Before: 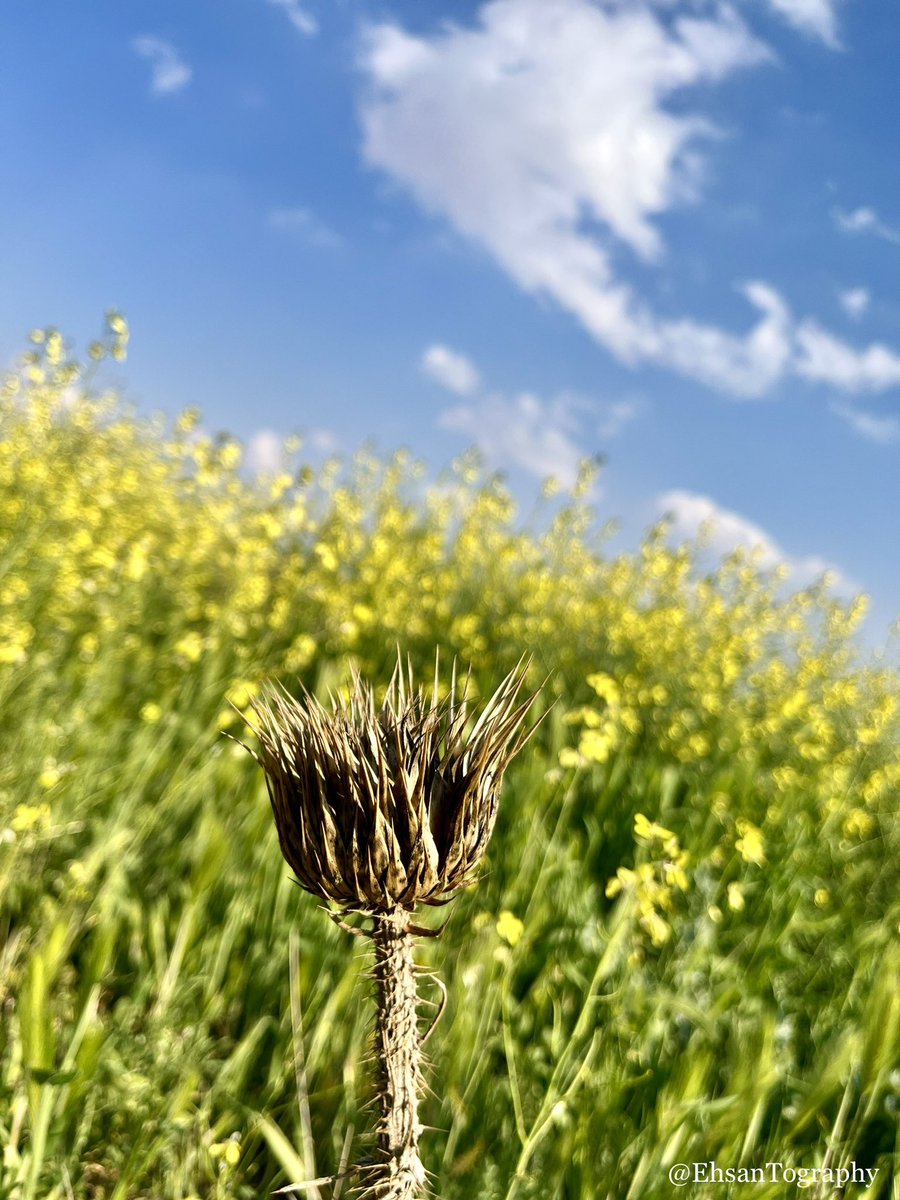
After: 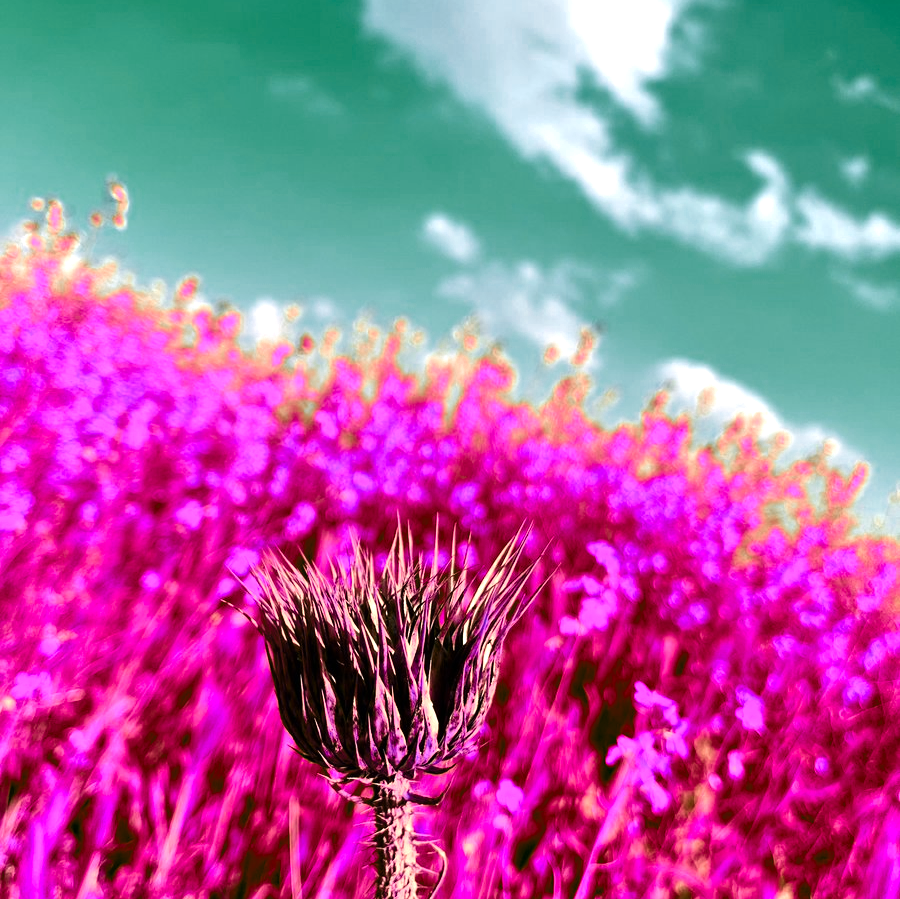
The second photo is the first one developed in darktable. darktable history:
color zones: curves: ch0 [(0.826, 0.353)]; ch1 [(0.242, 0.647) (0.889, 0.342)]; ch2 [(0.246, 0.089) (0.969, 0.068)]
crop: top 11.065%, bottom 13.966%
tone equalizer: -8 EV -0.727 EV, -7 EV -0.721 EV, -6 EV -0.563 EV, -5 EV -0.417 EV, -3 EV 0.365 EV, -2 EV 0.6 EV, -1 EV 0.675 EV, +0 EV 0.777 EV, edges refinement/feathering 500, mask exposure compensation -1.57 EV, preserve details no
